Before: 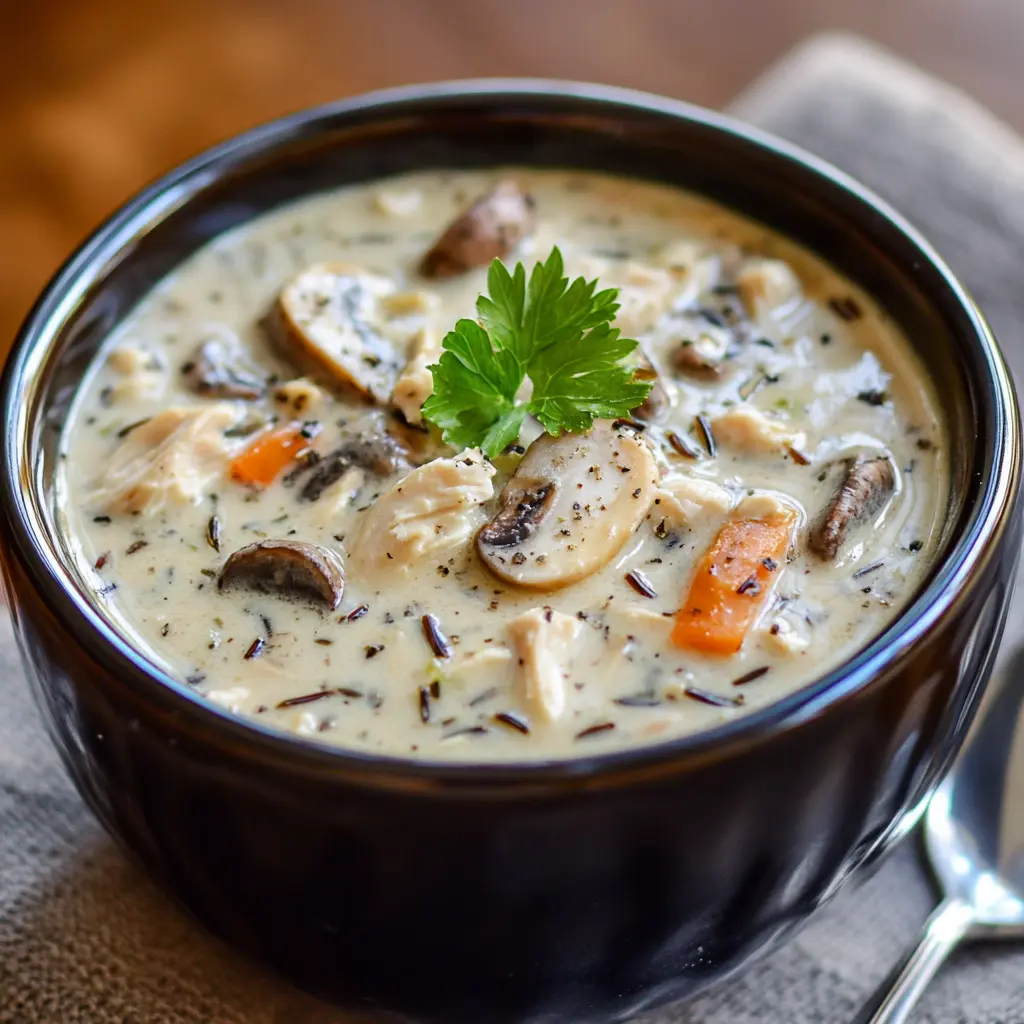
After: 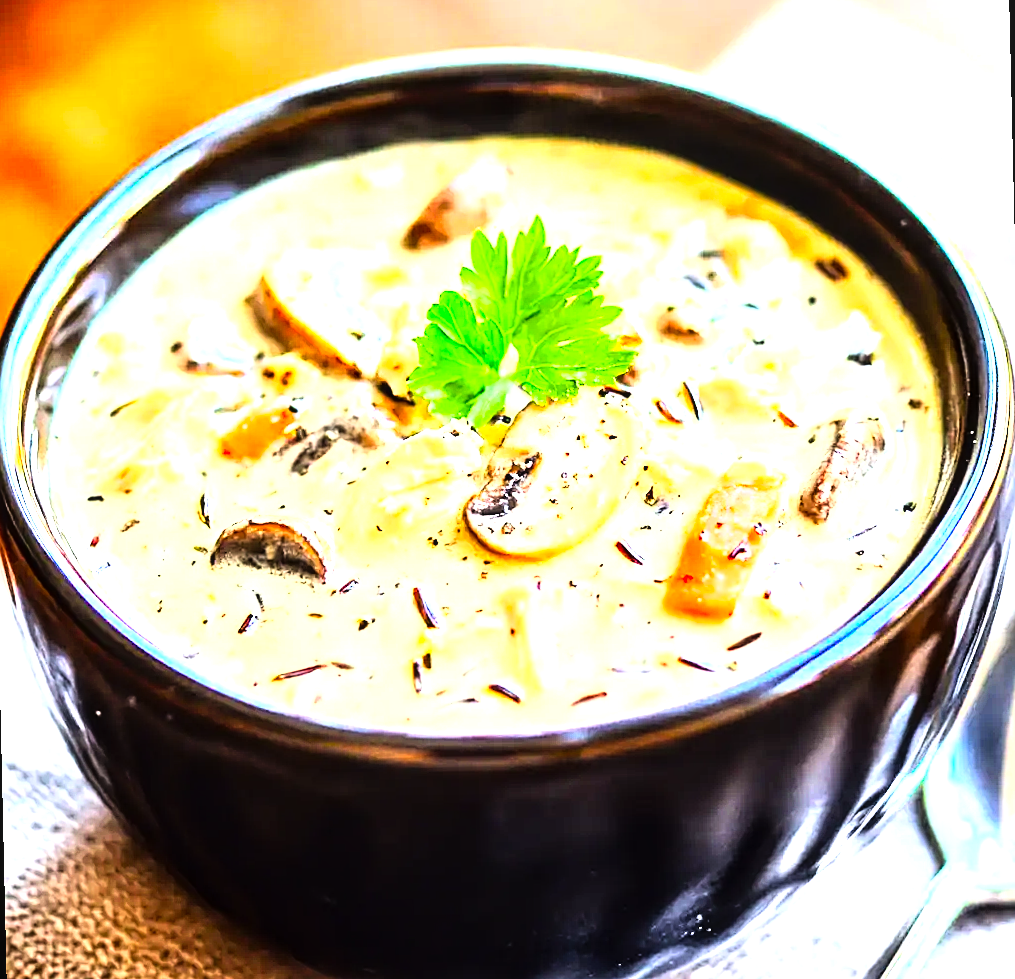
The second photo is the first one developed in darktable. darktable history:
exposure: black level correction 0, exposure 1.379 EV, compensate exposure bias true, compensate highlight preservation false
levels: levels [0, 0.476, 0.951]
contrast brightness saturation: brightness -0.02, saturation 0.35
tone equalizer: on, module defaults
rotate and perspective: rotation -1.32°, lens shift (horizontal) -0.031, crop left 0.015, crop right 0.985, crop top 0.047, crop bottom 0.982
rgb curve: curves: ch0 [(0, 0) (0.21, 0.15) (0.24, 0.21) (0.5, 0.75) (0.75, 0.96) (0.89, 0.99) (1, 1)]; ch1 [(0, 0.02) (0.21, 0.13) (0.25, 0.2) (0.5, 0.67) (0.75, 0.9) (0.89, 0.97) (1, 1)]; ch2 [(0, 0.02) (0.21, 0.13) (0.25, 0.2) (0.5, 0.67) (0.75, 0.9) (0.89, 0.97) (1, 1)], compensate middle gray true
local contrast: highlights 99%, shadows 86%, detail 160%, midtone range 0.2
sharpen: amount 0.478
